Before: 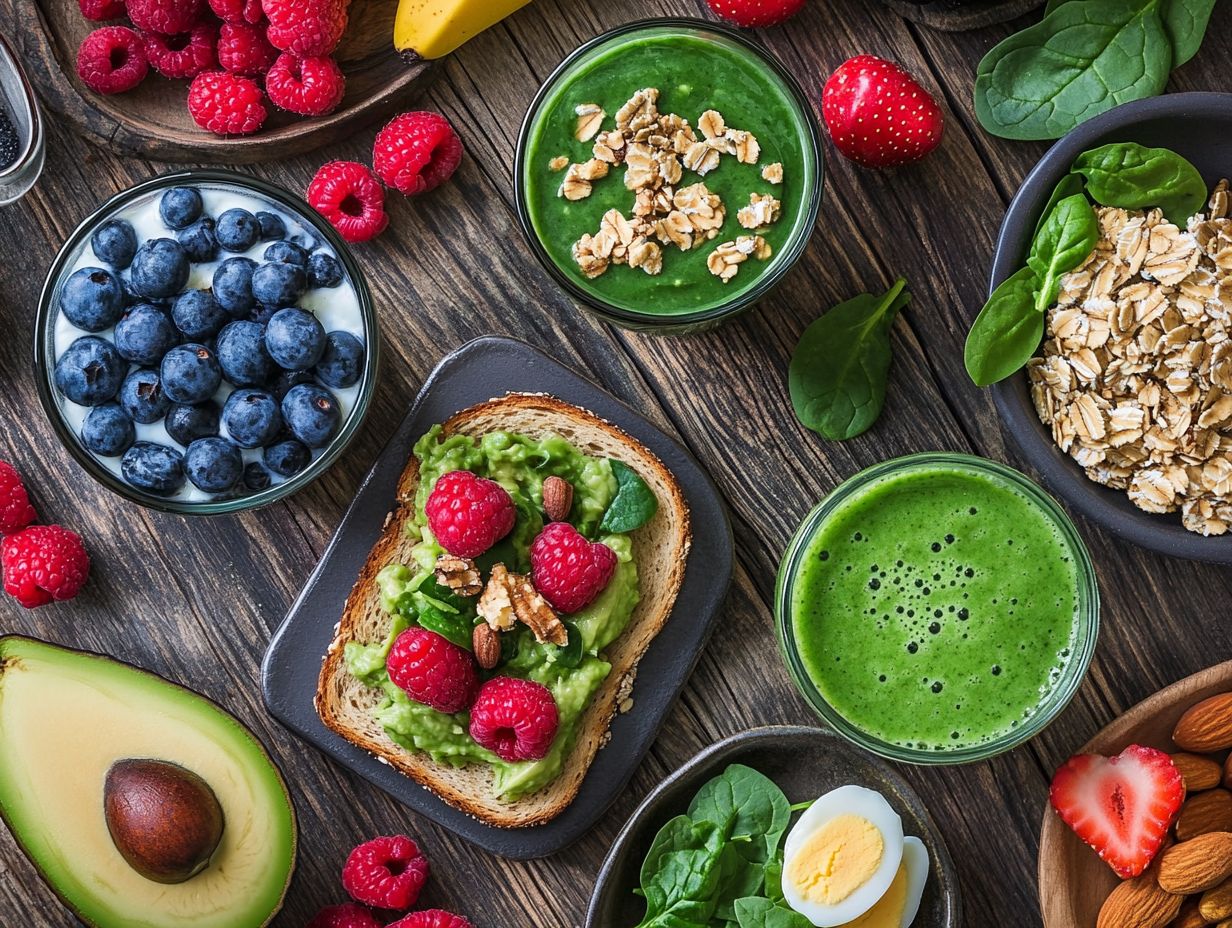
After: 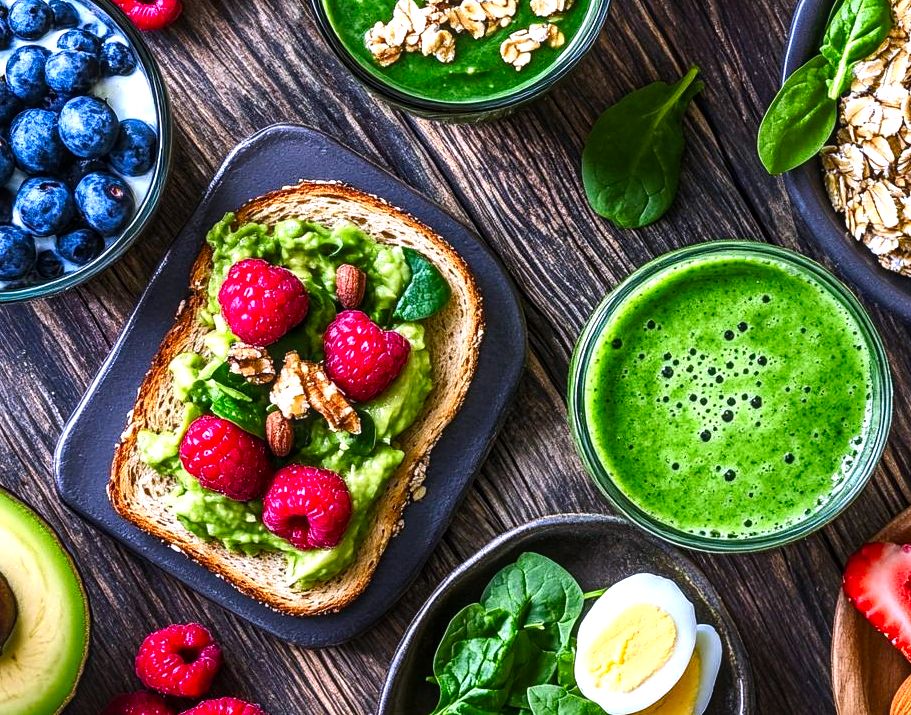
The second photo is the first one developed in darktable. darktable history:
color balance rgb: linear chroma grading › shadows 32%, linear chroma grading › global chroma -2%, linear chroma grading › mid-tones 4%, perceptual saturation grading › global saturation -2%, perceptual saturation grading › highlights -8%, perceptual saturation grading › mid-tones 8%, perceptual saturation grading › shadows 4%, perceptual brilliance grading › highlights 8%, perceptual brilliance grading › mid-tones 4%, perceptual brilliance grading › shadows 2%, global vibrance 16%, saturation formula JzAzBz (2021)
white balance: red 0.967, blue 1.119, emerald 0.756
color correction: highlights a* 3.22, highlights b* 1.93, saturation 1.19
crop: left 16.871%, top 22.857%, right 9.116%
tone equalizer: -8 EV -0.75 EV, -7 EV -0.7 EV, -6 EV -0.6 EV, -5 EV -0.4 EV, -3 EV 0.4 EV, -2 EV 0.6 EV, -1 EV 0.7 EV, +0 EV 0.75 EV, edges refinement/feathering 500, mask exposure compensation -1.57 EV, preserve details no
local contrast: on, module defaults
